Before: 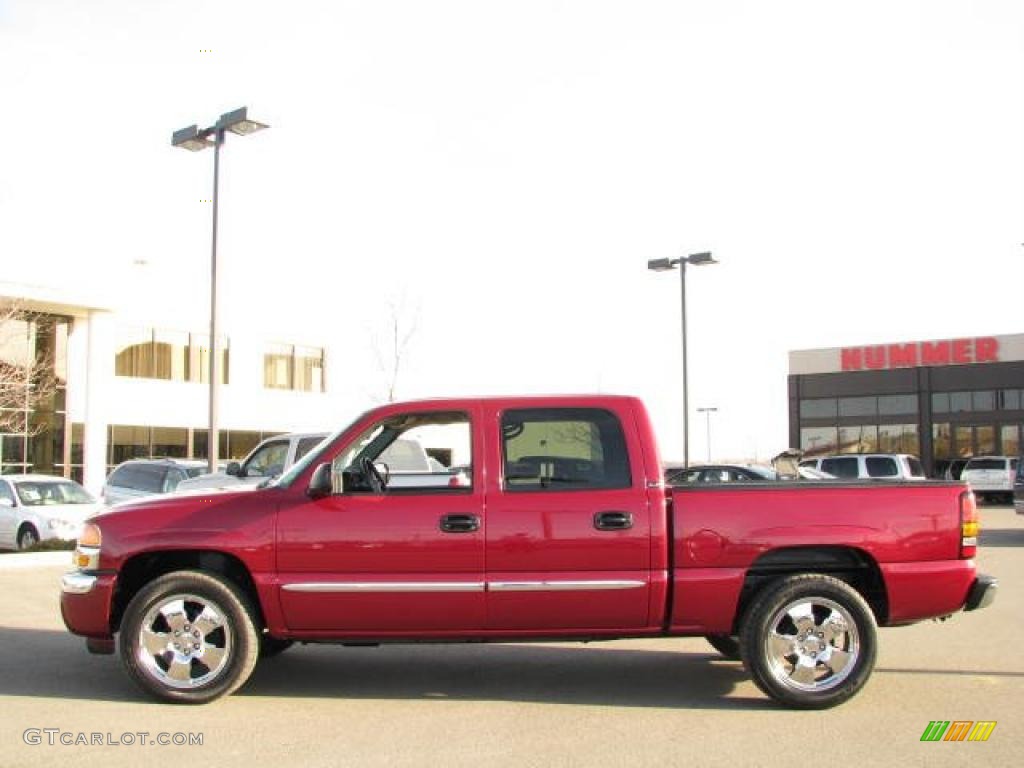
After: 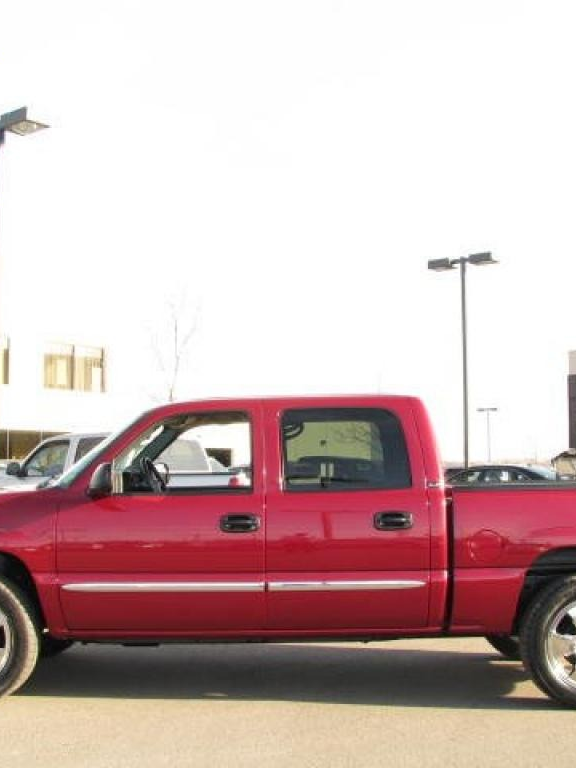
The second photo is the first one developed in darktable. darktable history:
crop: left 21.485%, right 22.238%
